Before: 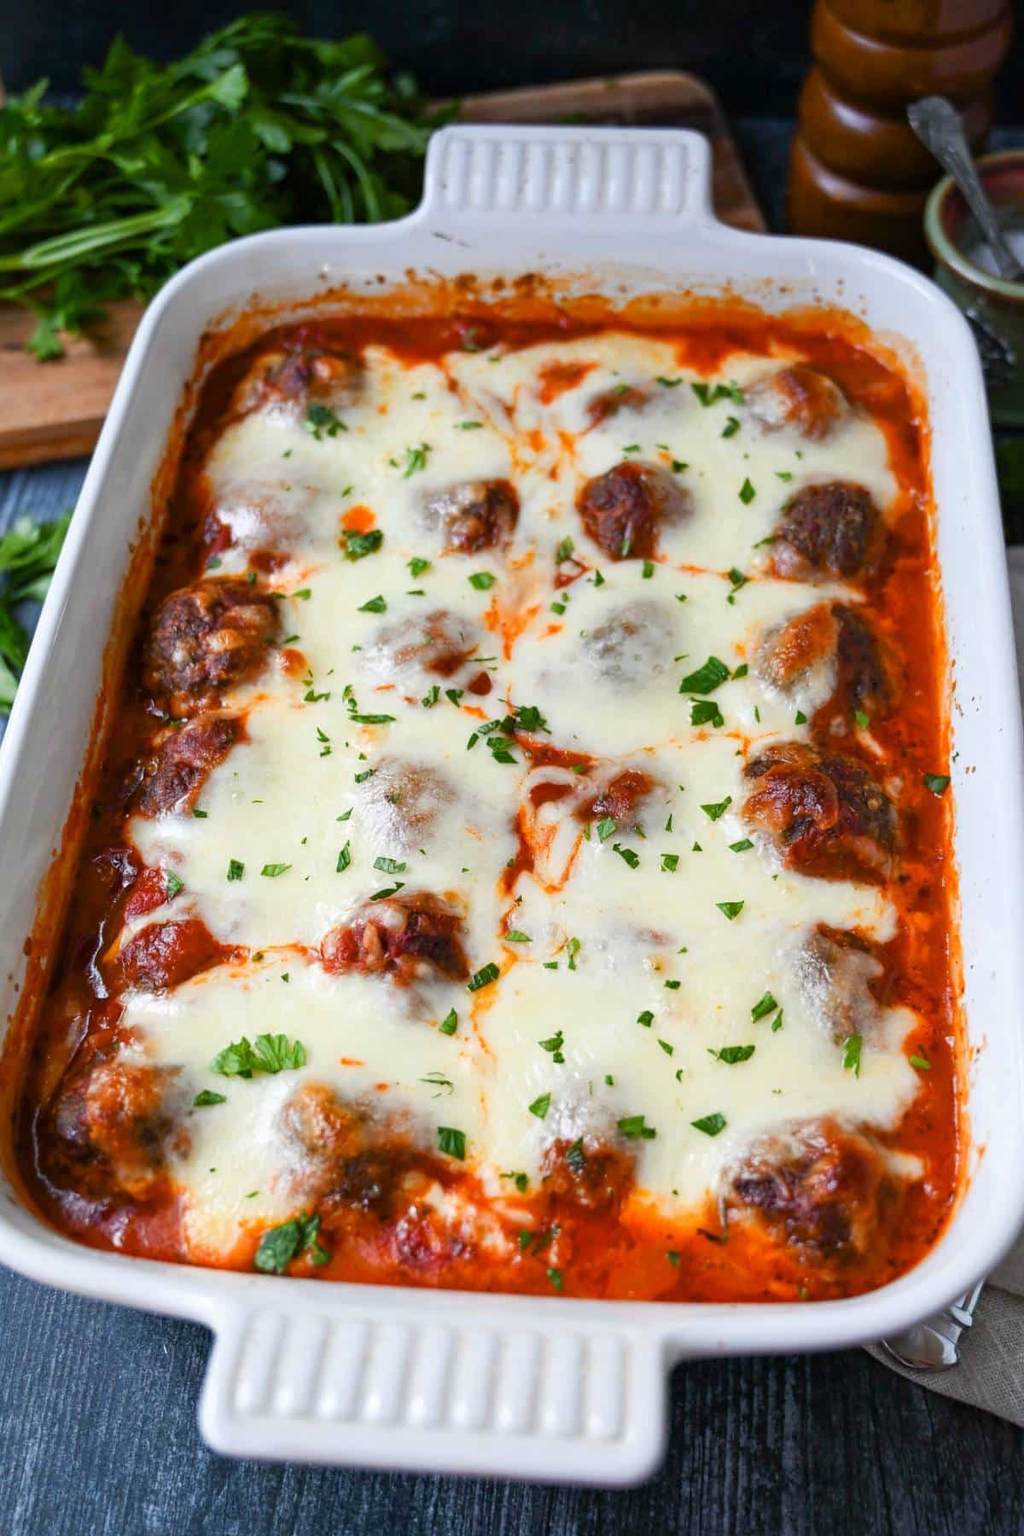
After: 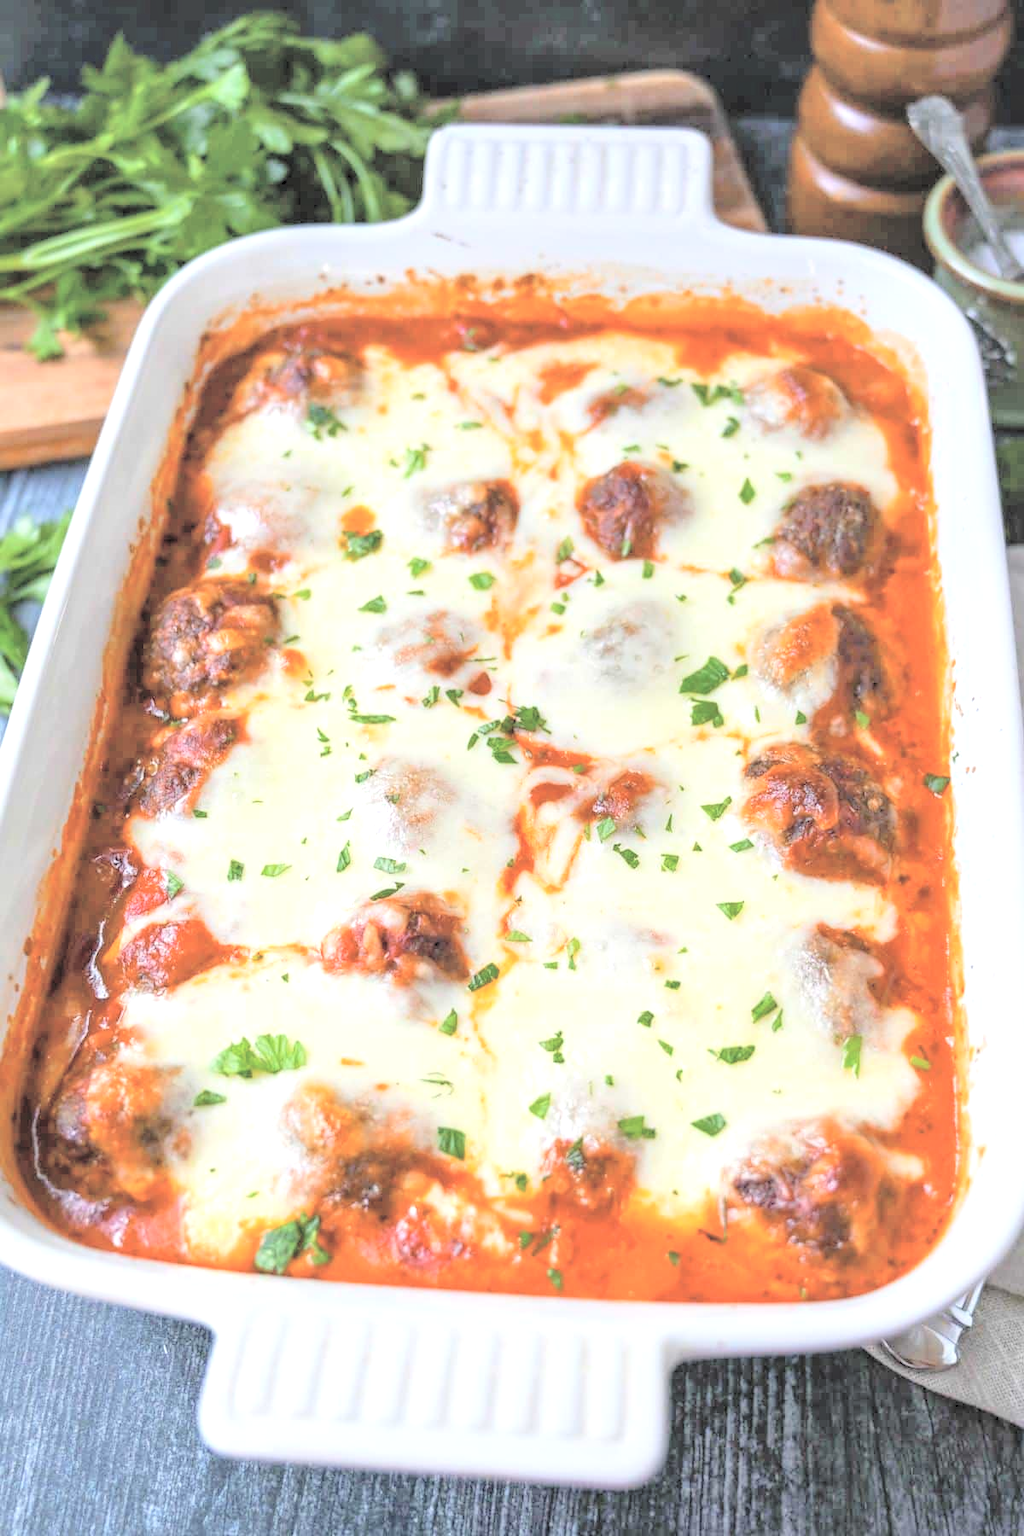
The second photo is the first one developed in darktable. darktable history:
local contrast: detail 150%
contrast brightness saturation: brightness 0.998
